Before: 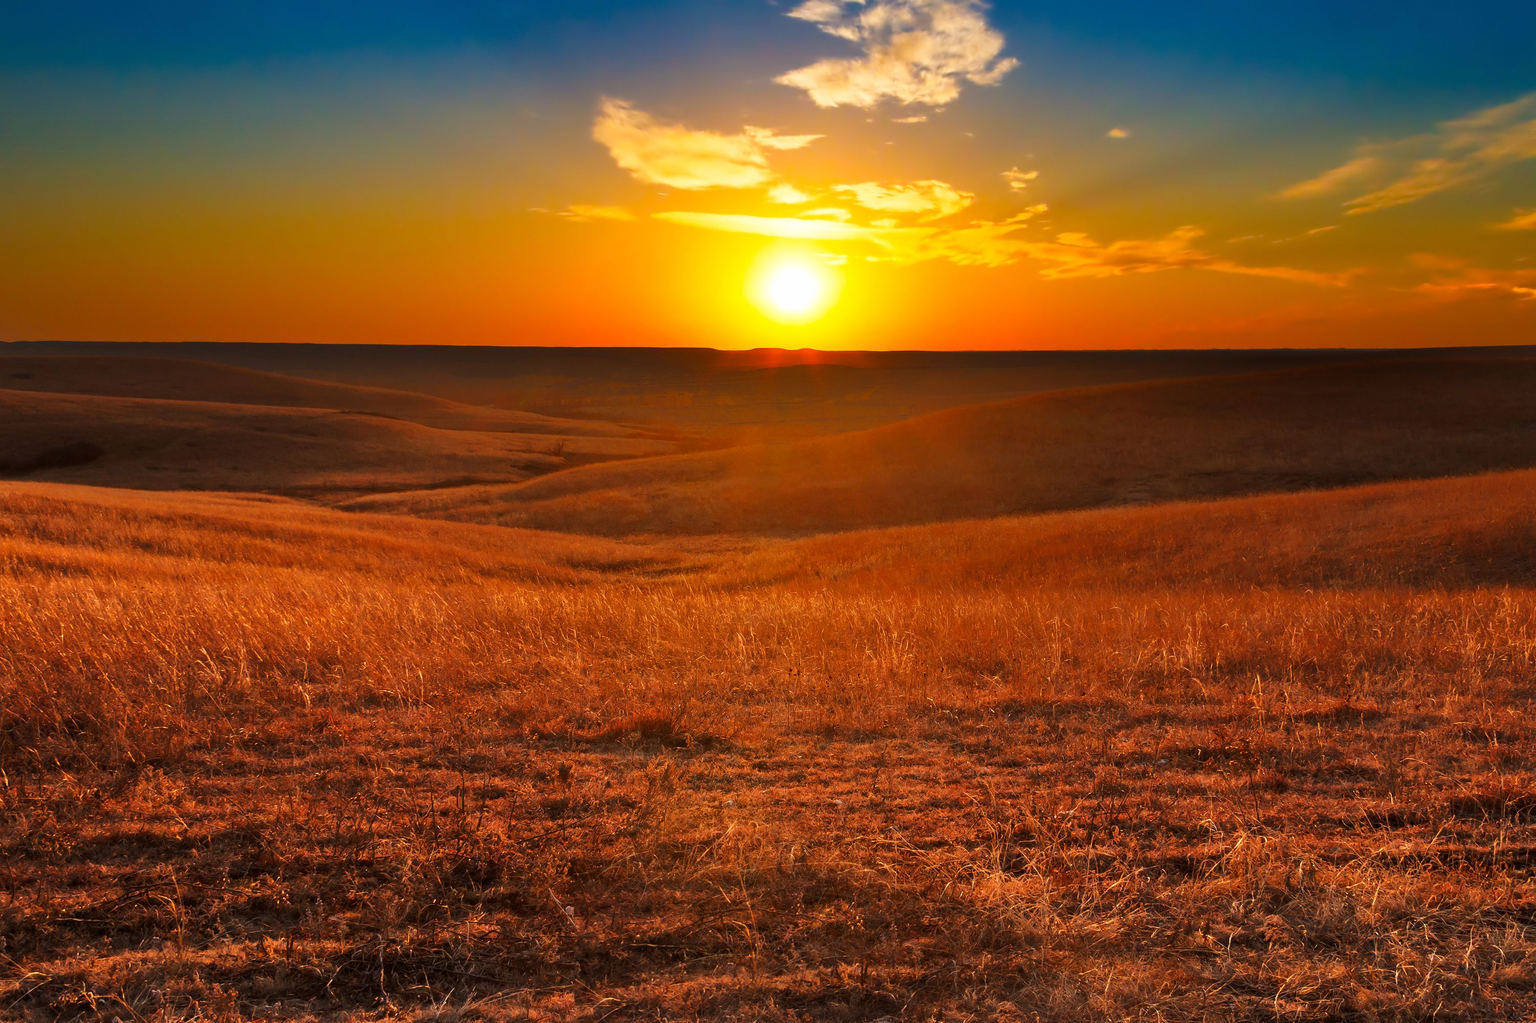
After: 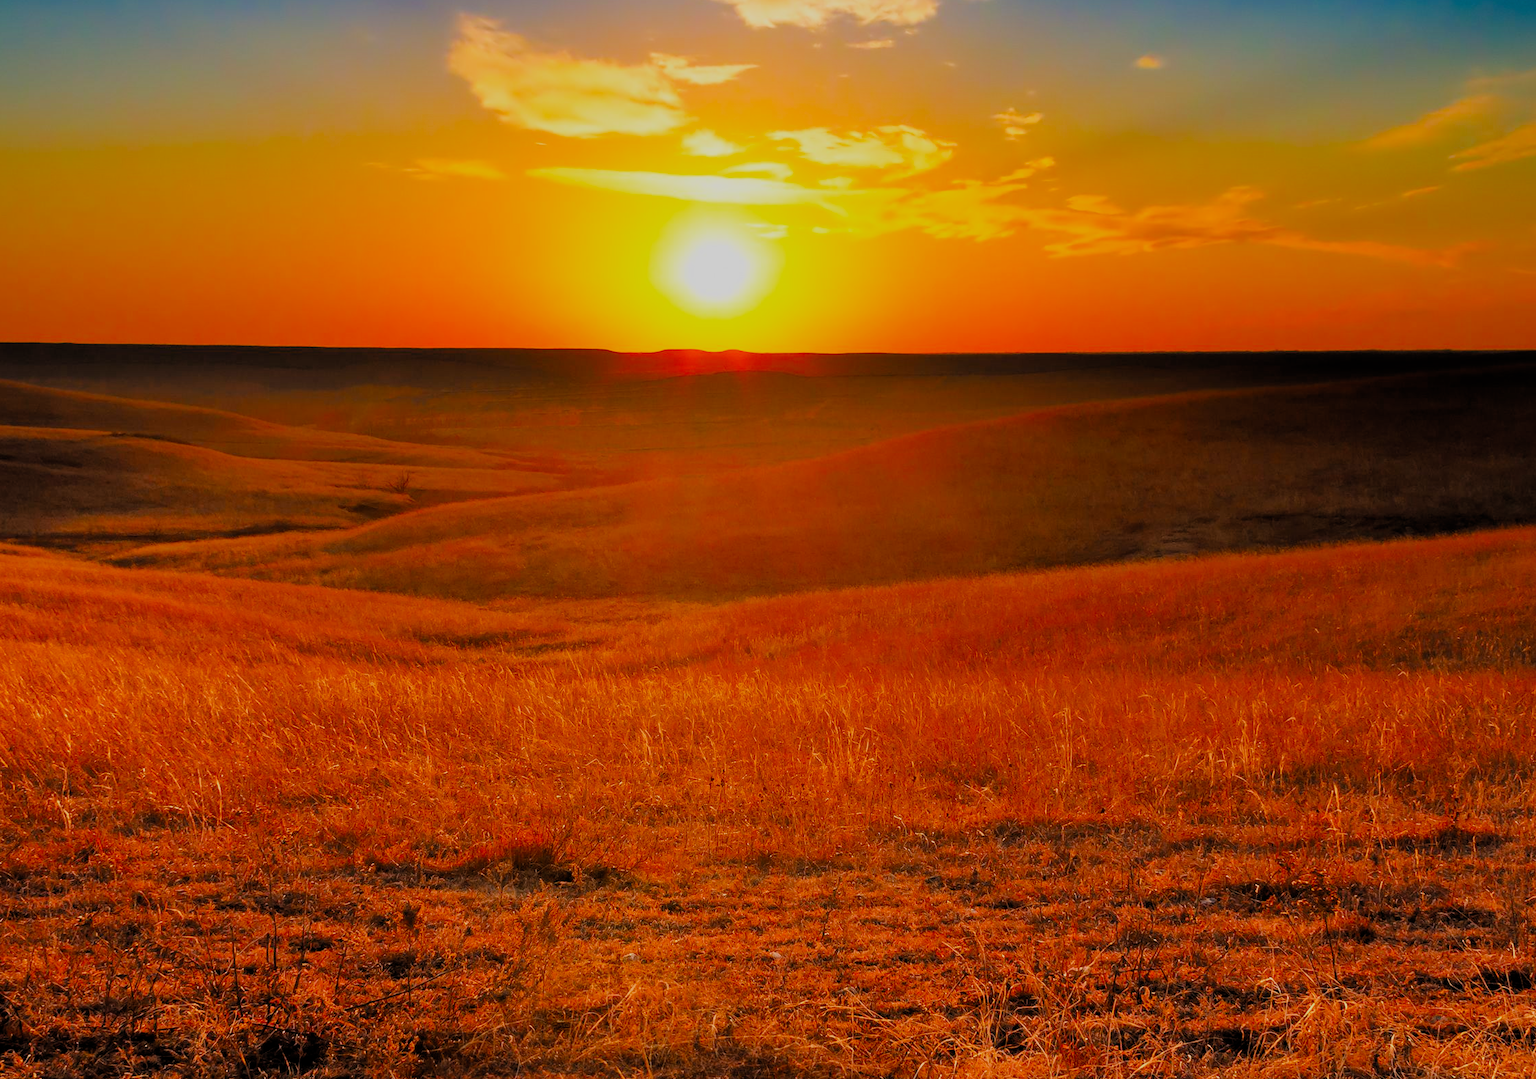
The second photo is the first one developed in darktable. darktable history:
tone equalizer: -8 EV -0.432 EV, -7 EV -0.413 EV, -6 EV -0.339 EV, -5 EV -0.224 EV, -3 EV 0.214 EV, -2 EV 0.353 EV, -1 EV 0.404 EV, +0 EV 0.431 EV
filmic rgb: middle gray luminance 17.85%, black relative exposure -7.5 EV, white relative exposure 8.48 EV, target black luminance 0%, hardness 2.23, latitude 17.63%, contrast 0.882, highlights saturation mix 6.12%, shadows ↔ highlights balance 10.98%, color science v4 (2020)
crop: left 16.753%, top 8.485%, right 8.273%, bottom 12.465%
